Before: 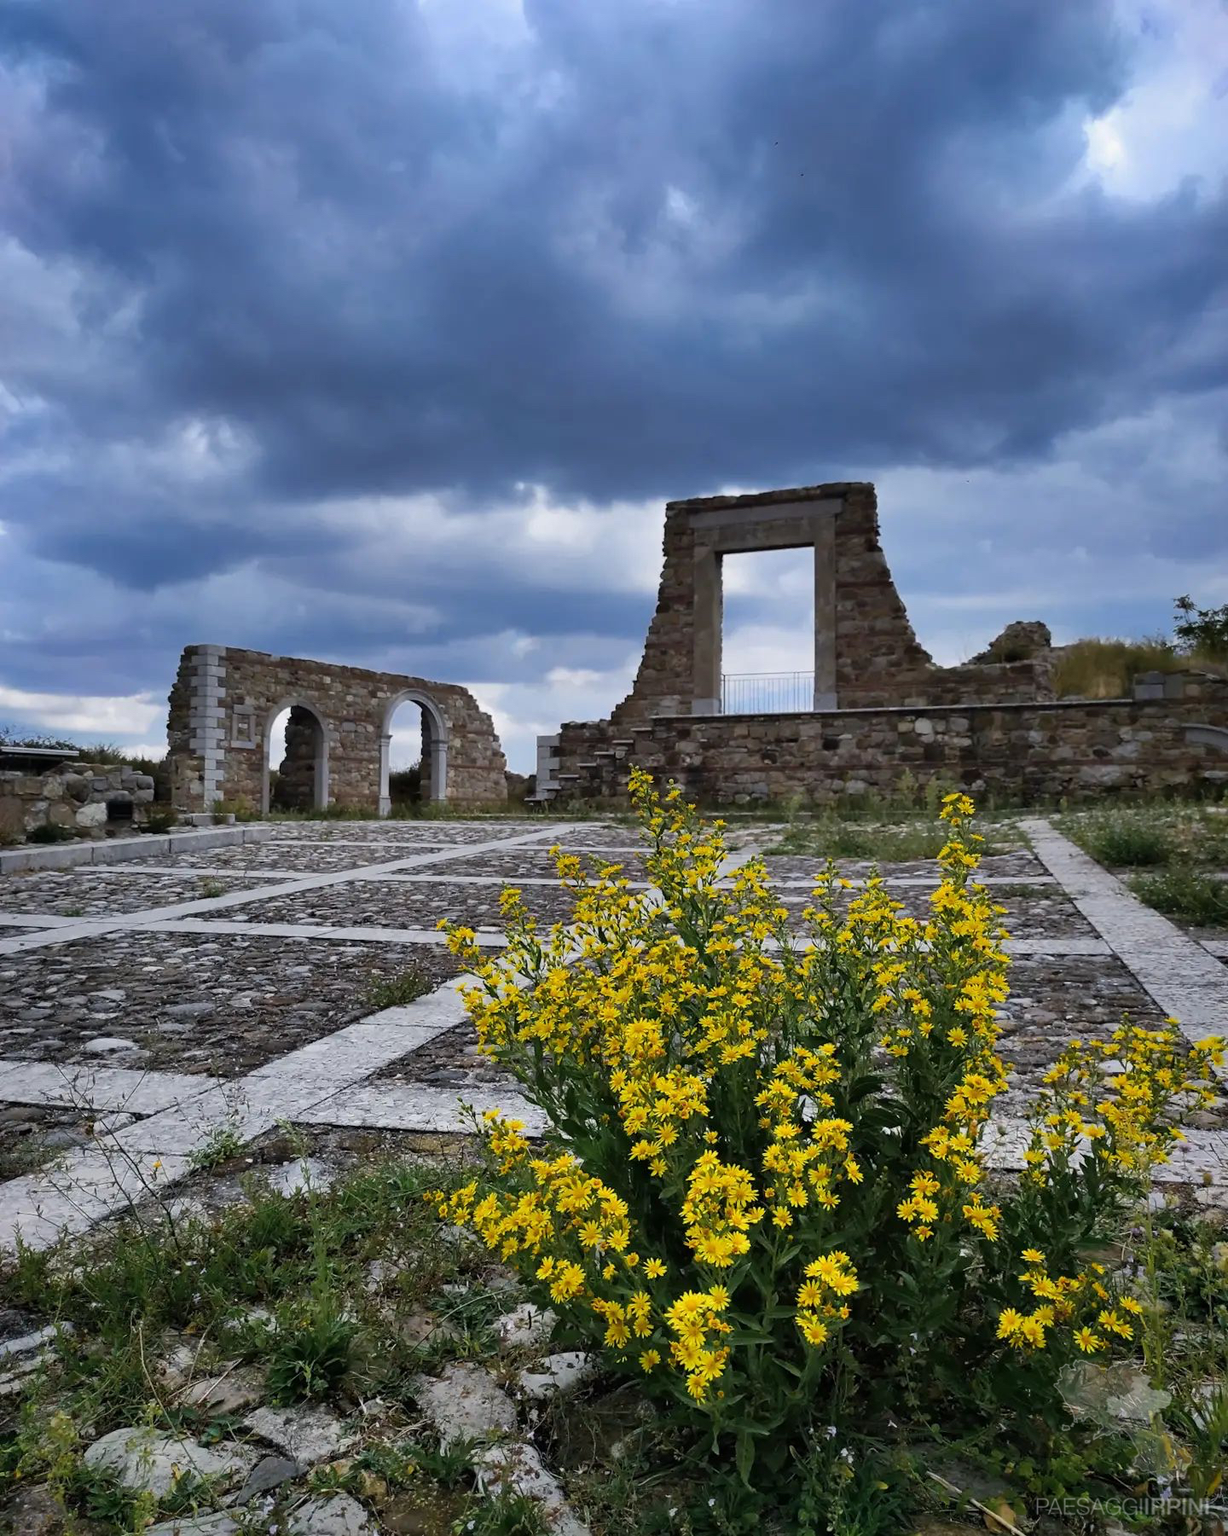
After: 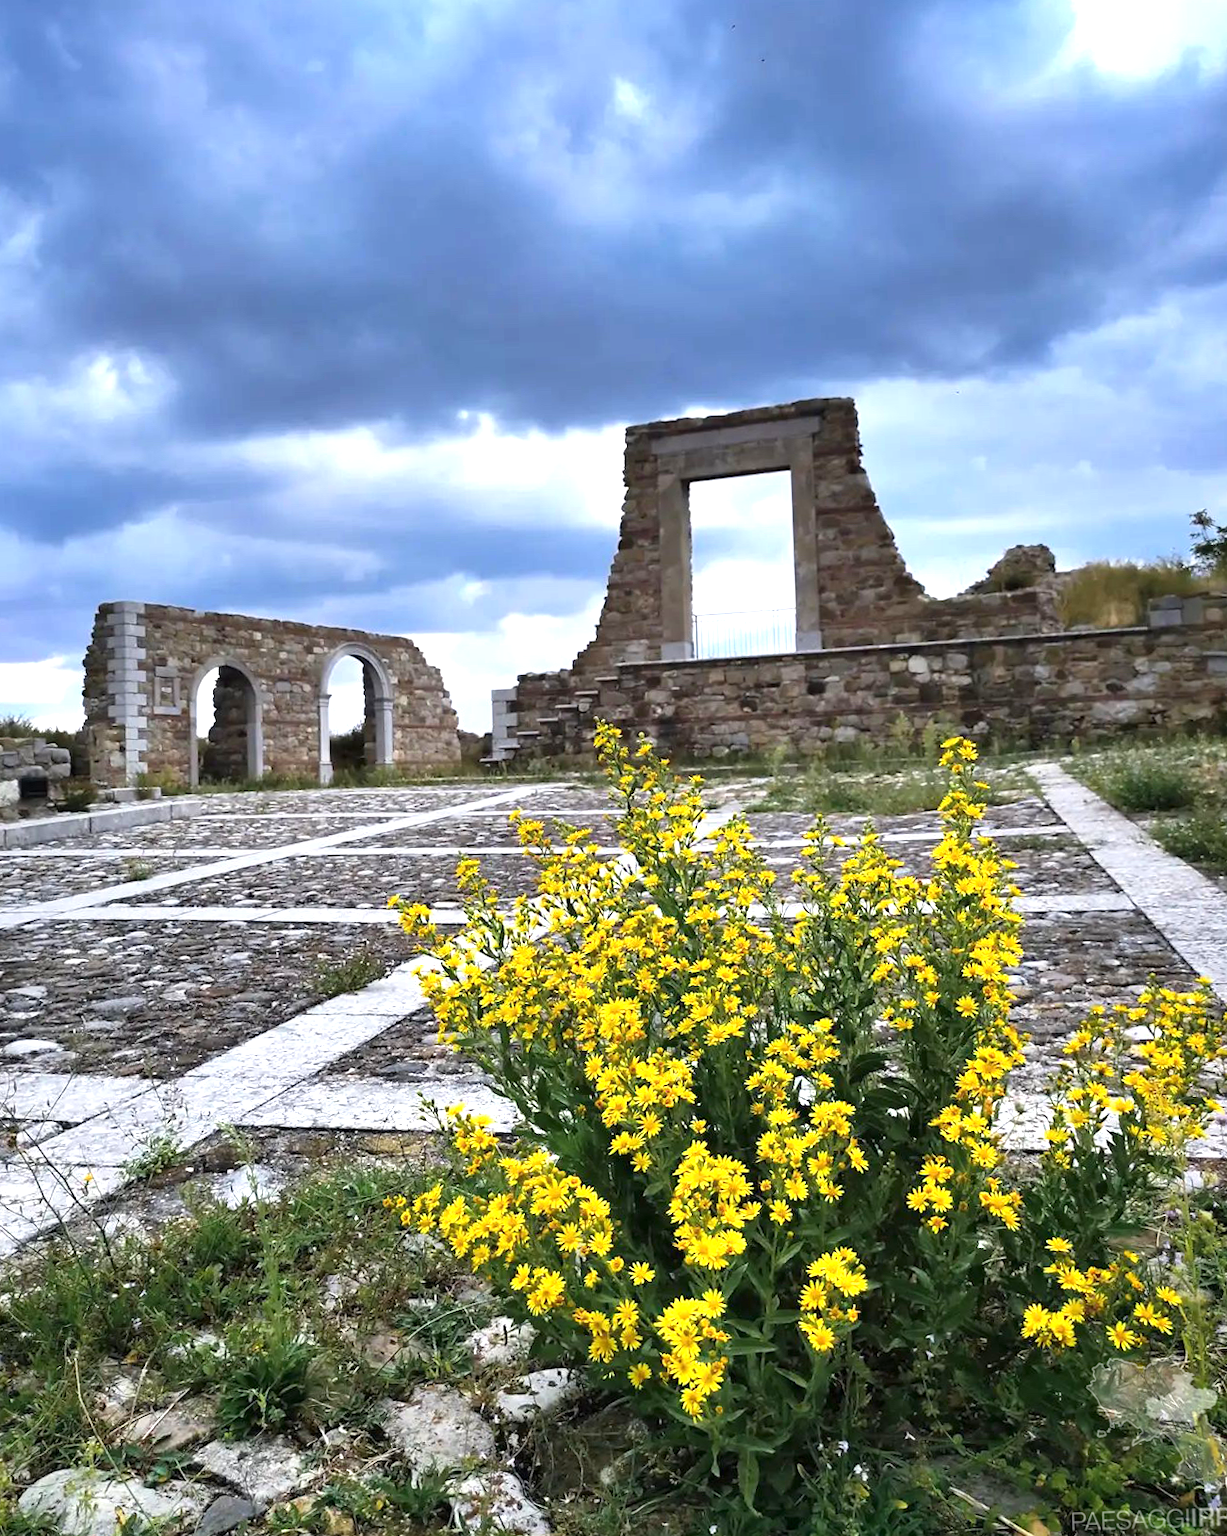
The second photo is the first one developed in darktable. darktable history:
crop and rotate: angle 1.96°, left 5.673%, top 5.673%
exposure: exposure 1.089 EV, compensate highlight preservation false
base curve: preserve colors none
